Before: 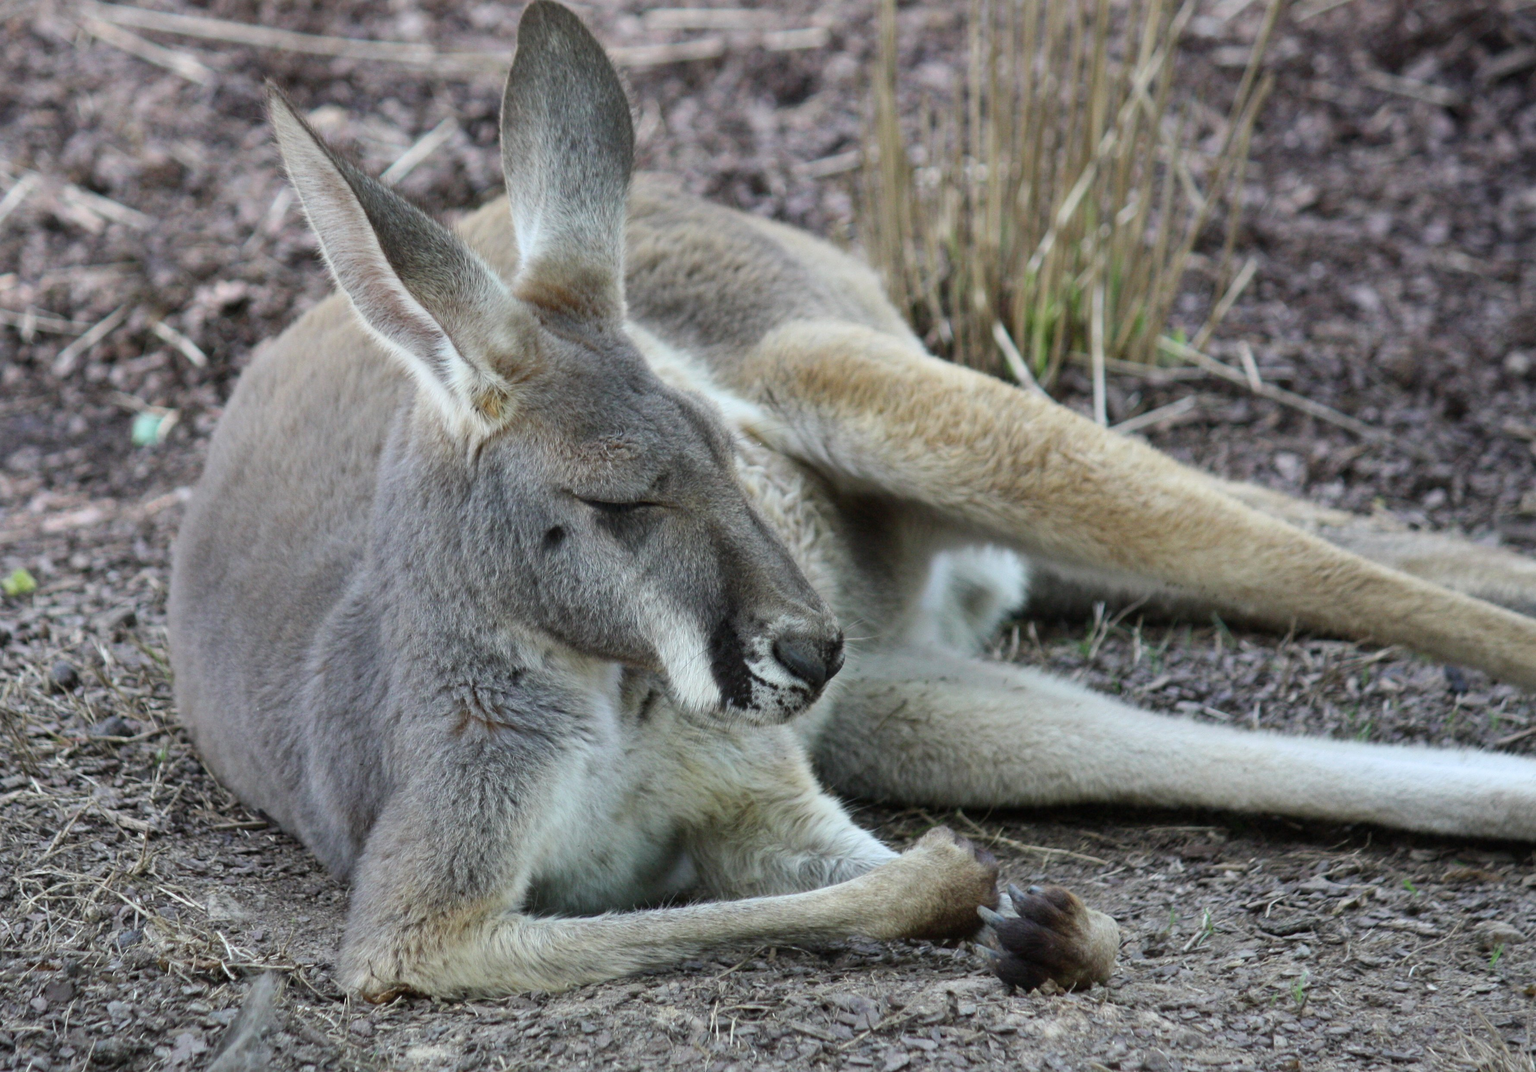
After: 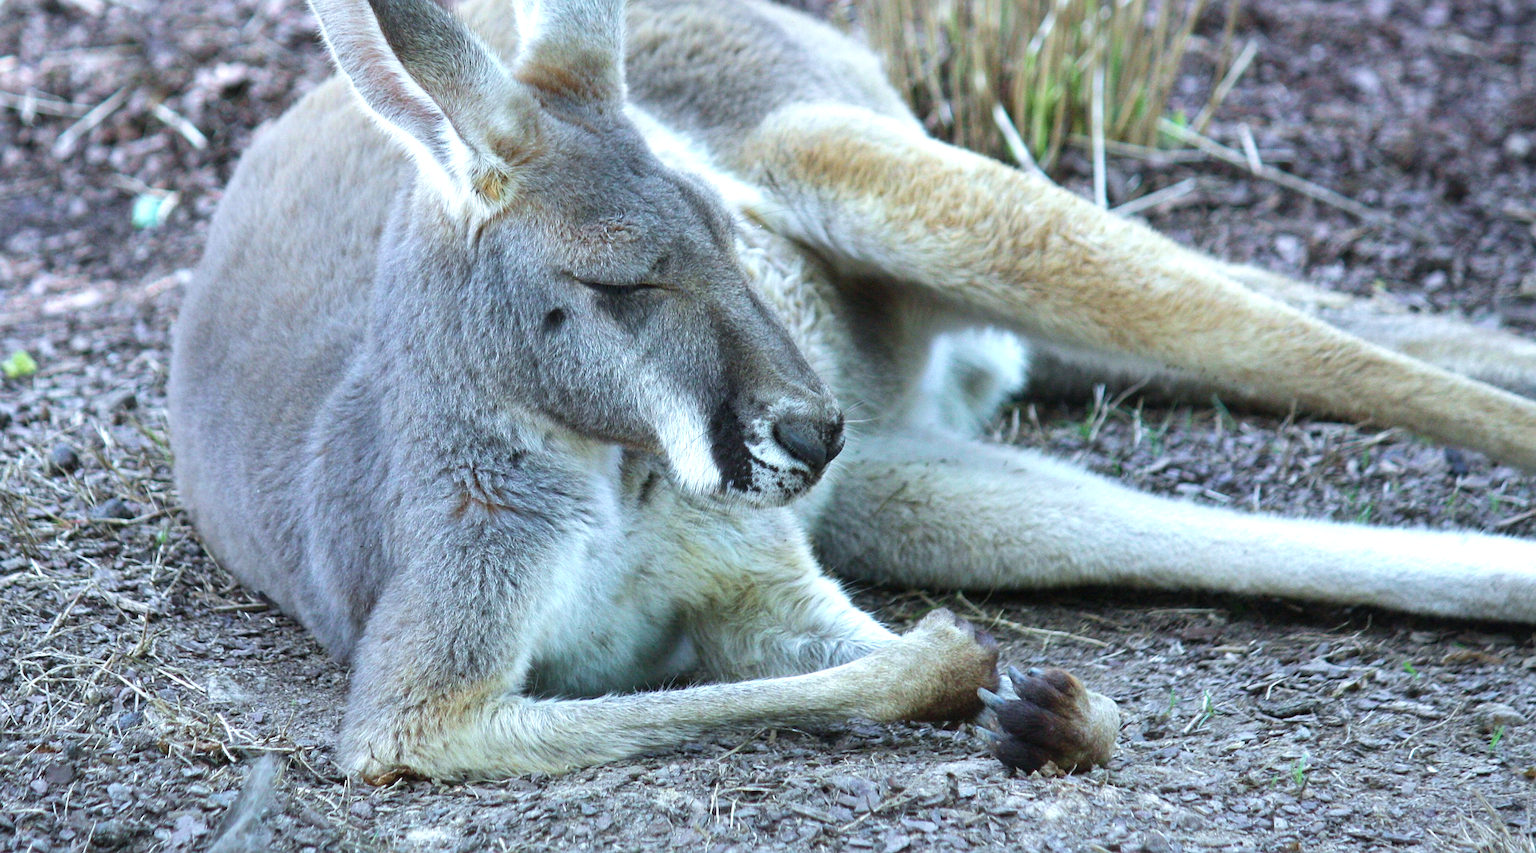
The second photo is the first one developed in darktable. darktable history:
crop and rotate: top 20.335%
exposure: black level correction 0, exposure 0.692 EV, compensate exposure bias true, compensate highlight preservation false
sharpen: on, module defaults
velvia: on, module defaults
color calibration: illuminant custom, x 0.368, y 0.373, temperature 4336.9 K
